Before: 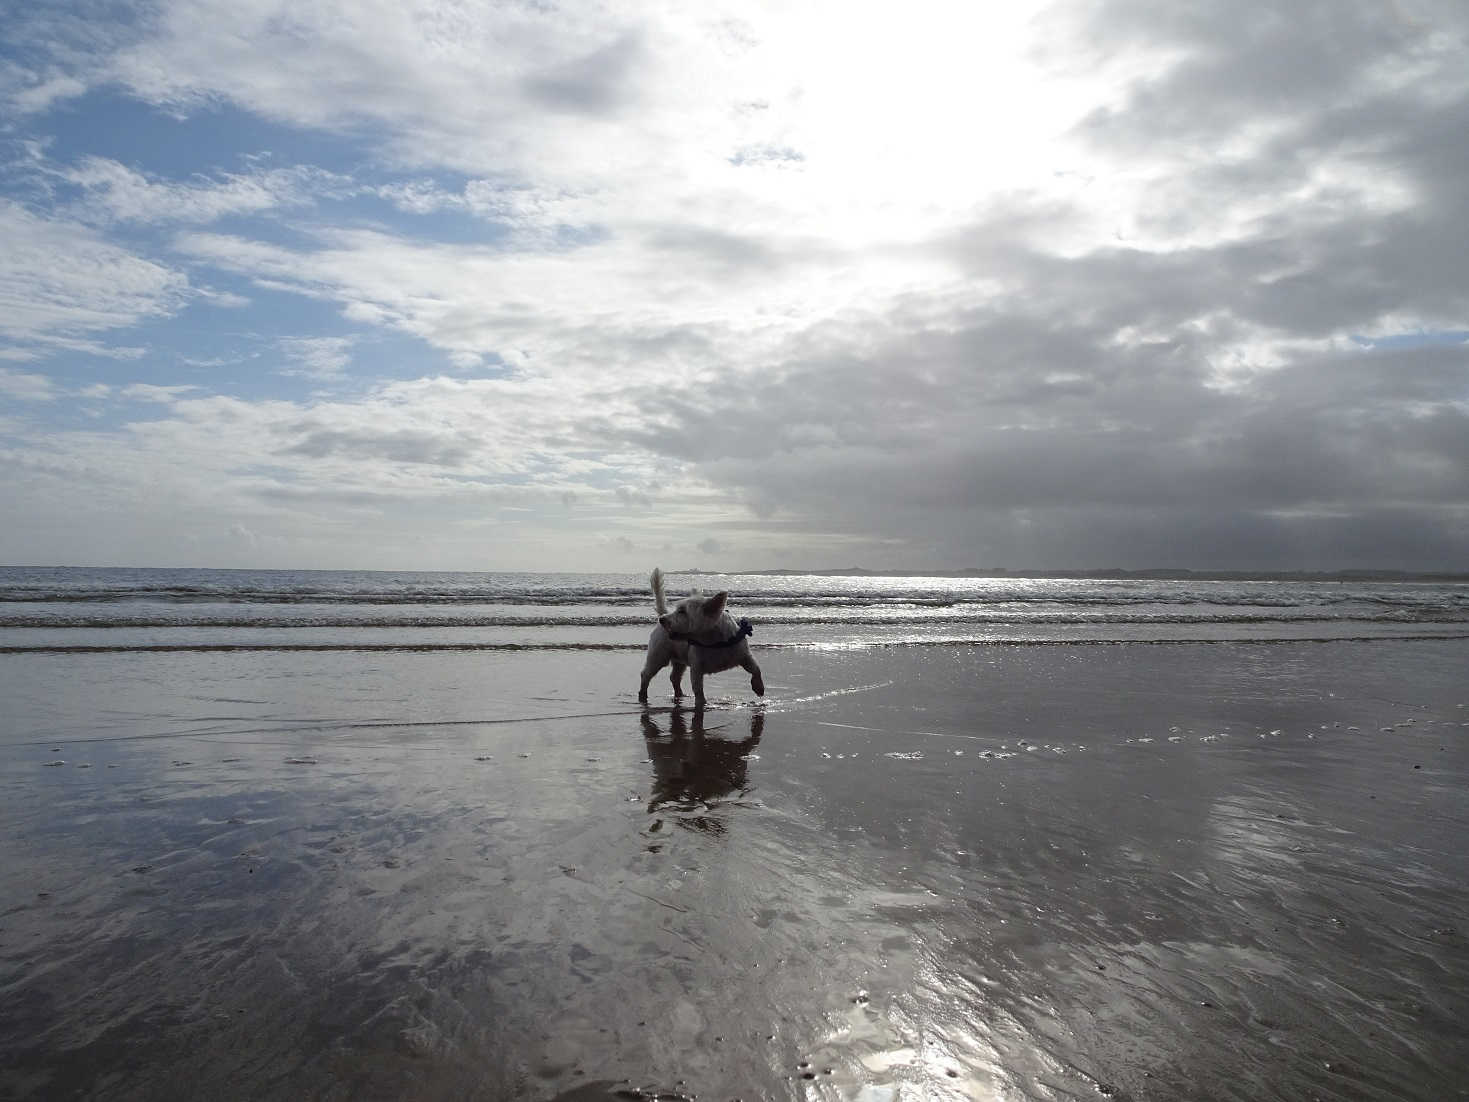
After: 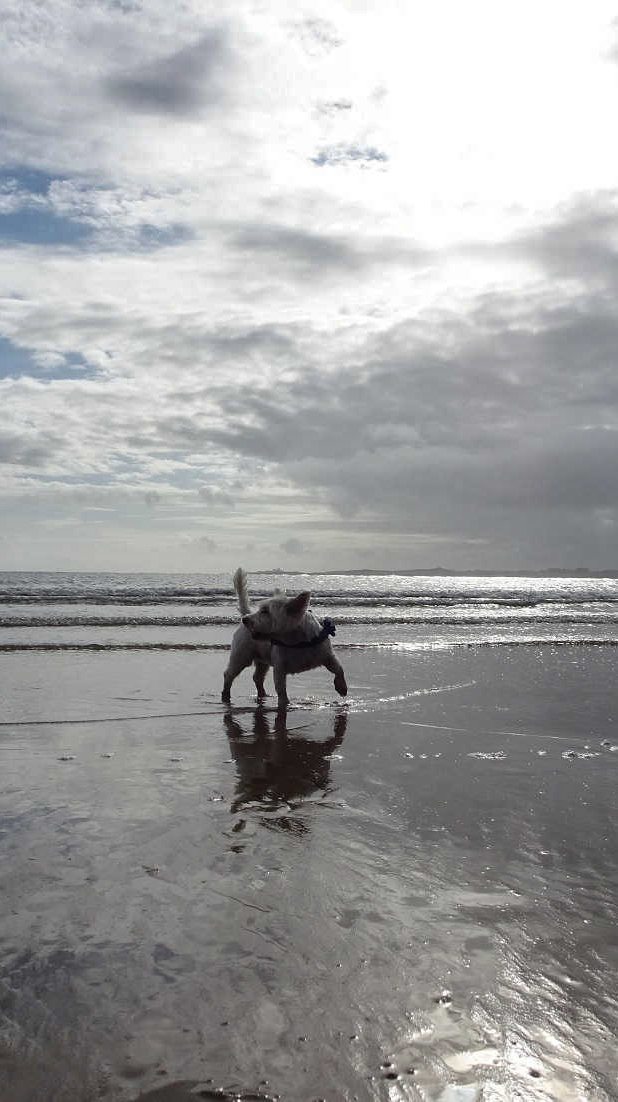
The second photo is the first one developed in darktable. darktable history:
shadows and highlights: soften with gaussian
crop: left 28.403%, right 29.463%
